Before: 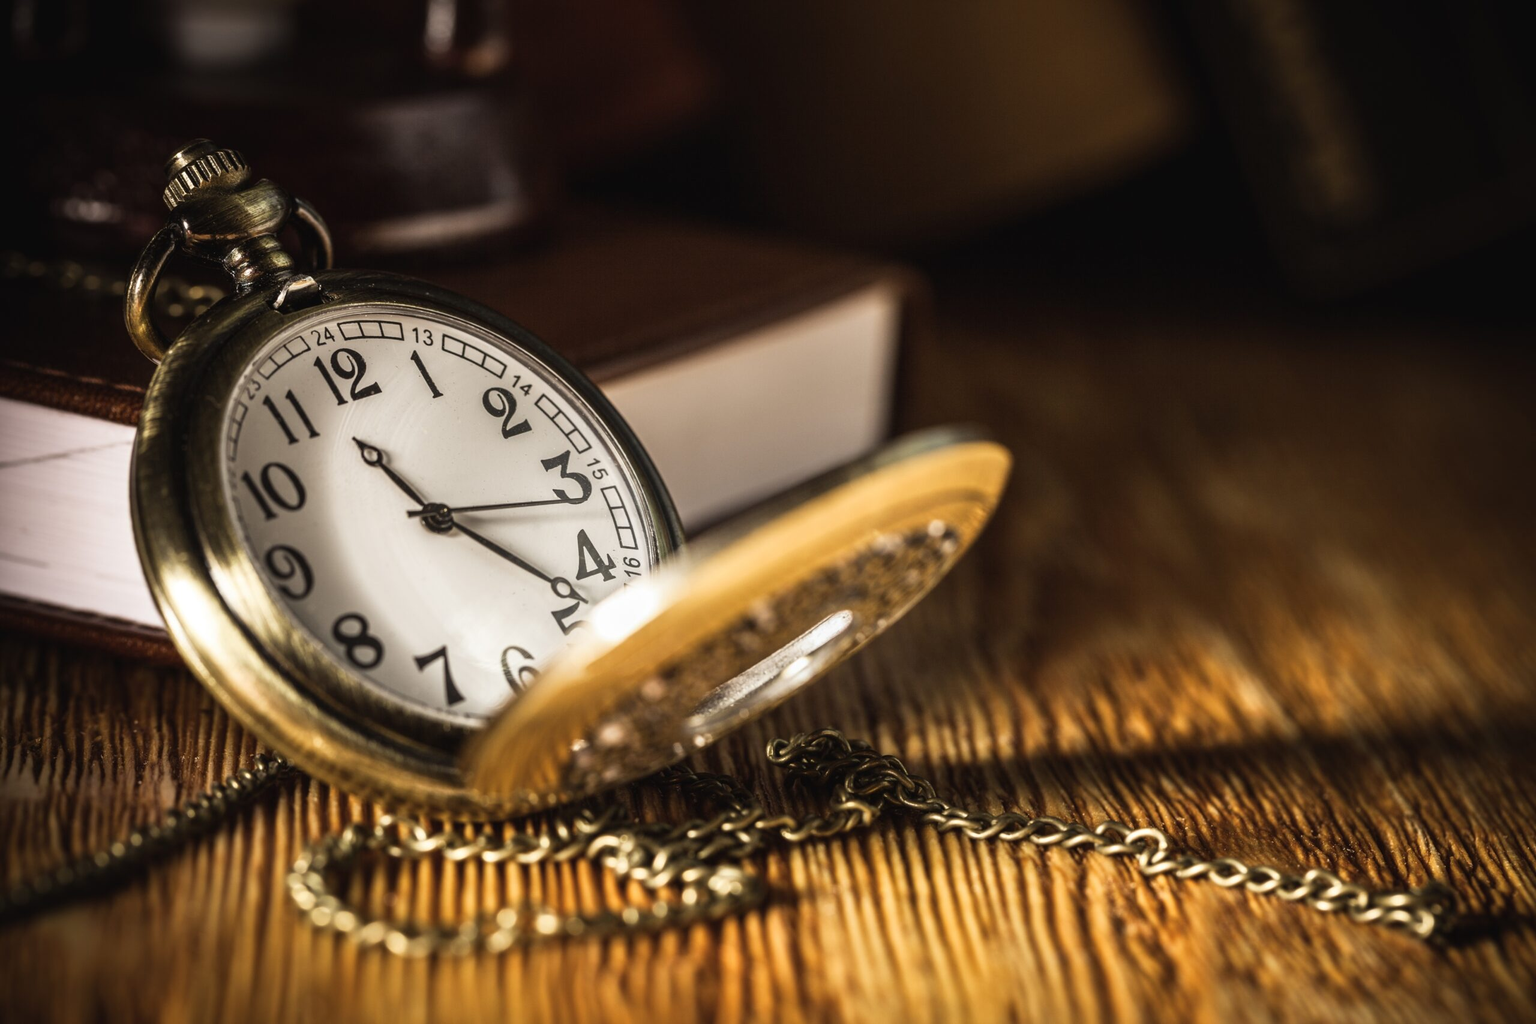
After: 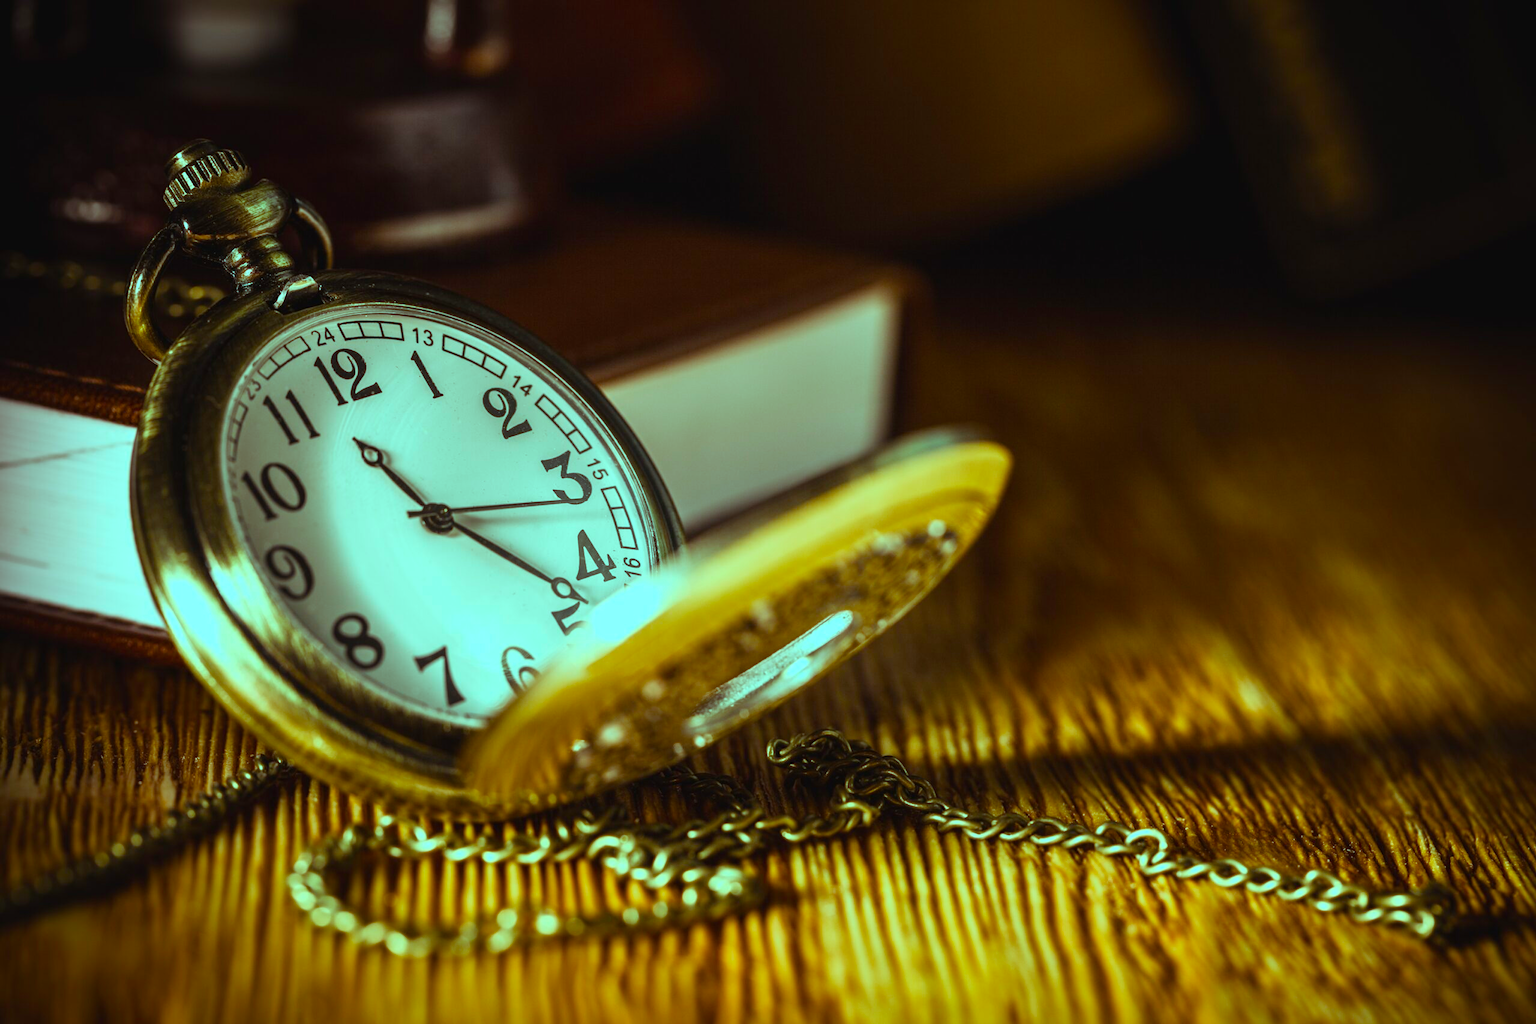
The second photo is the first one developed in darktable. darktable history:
color balance rgb: highlights gain › chroma 7.456%, highlights gain › hue 185.81°, perceptual saturation grading › global saturation 20%, perceptual saturation grading › highlights 2.023%, perceptual saturation grading › shadows 49.563%, global vibrance 6.308%
